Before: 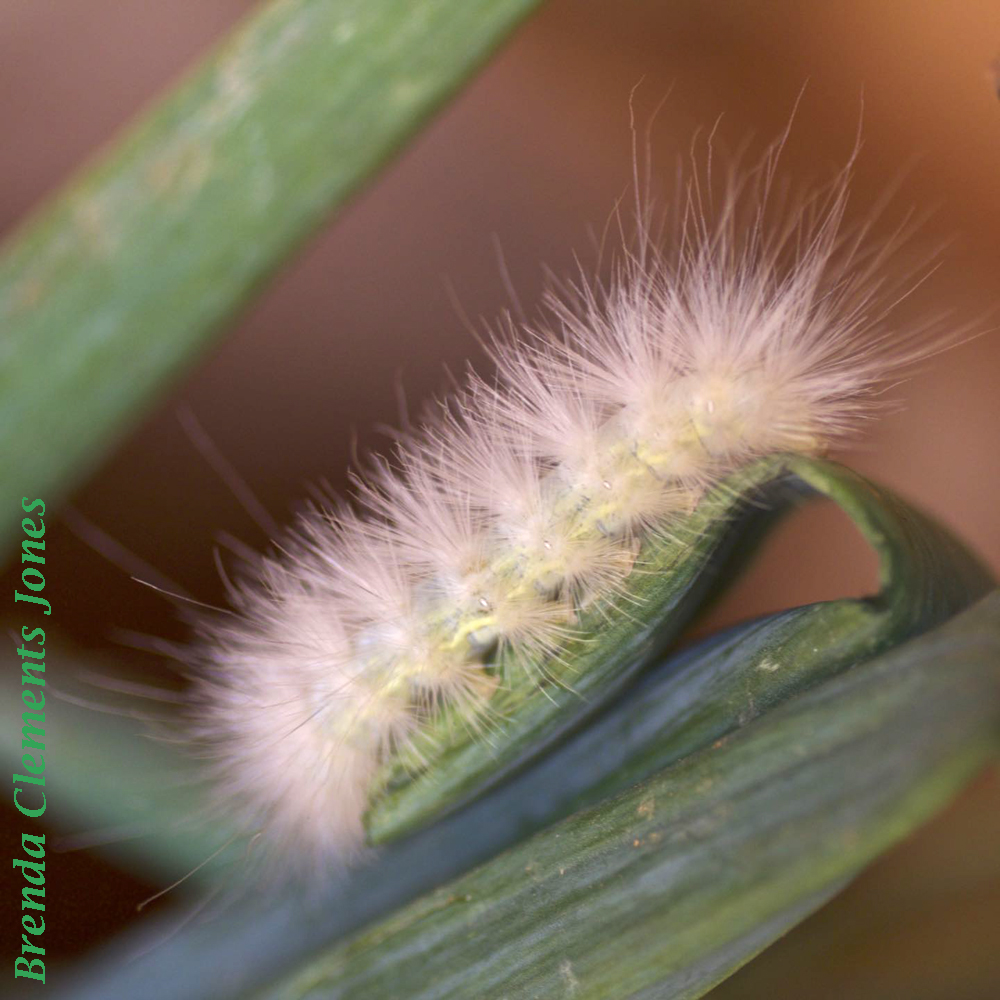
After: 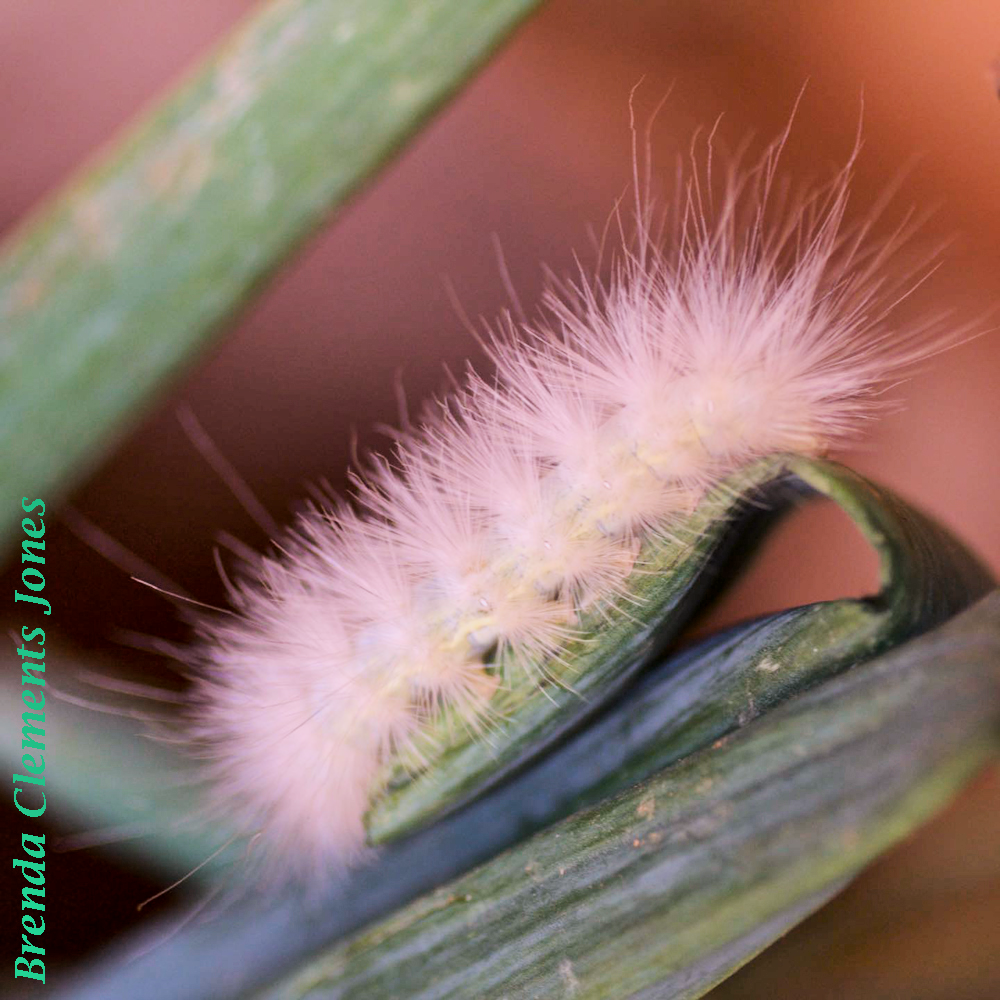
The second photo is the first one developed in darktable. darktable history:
shadows and highlights: highlights 70.7, soften with gaussian
white balance: red 1.066, blue 1.119
local contrast: mode bilateral grid, contrast 20, coarseness 50, detail 120%, midtone range 0.2
tone equalizer: -8 EV -0.417 EV, -7 EV -0.389 EV, -6 EV -0.333 EV, -5 EV -0.222 EV, -3 EV 0.222 EV, -2 EV 0.333 EV, -1 EV 0.389 EV, +0 EV 0.417 EV, edges refinement/feathering 500, mask exposure compensation -1.57 EV, preserve details no
filmic rgb: black relative exposure -7.32 EV, white relative exposure 5.09 EV, hardness 3.2
sharpen: radius 2.883, amount 0.868, threshold 47.523
